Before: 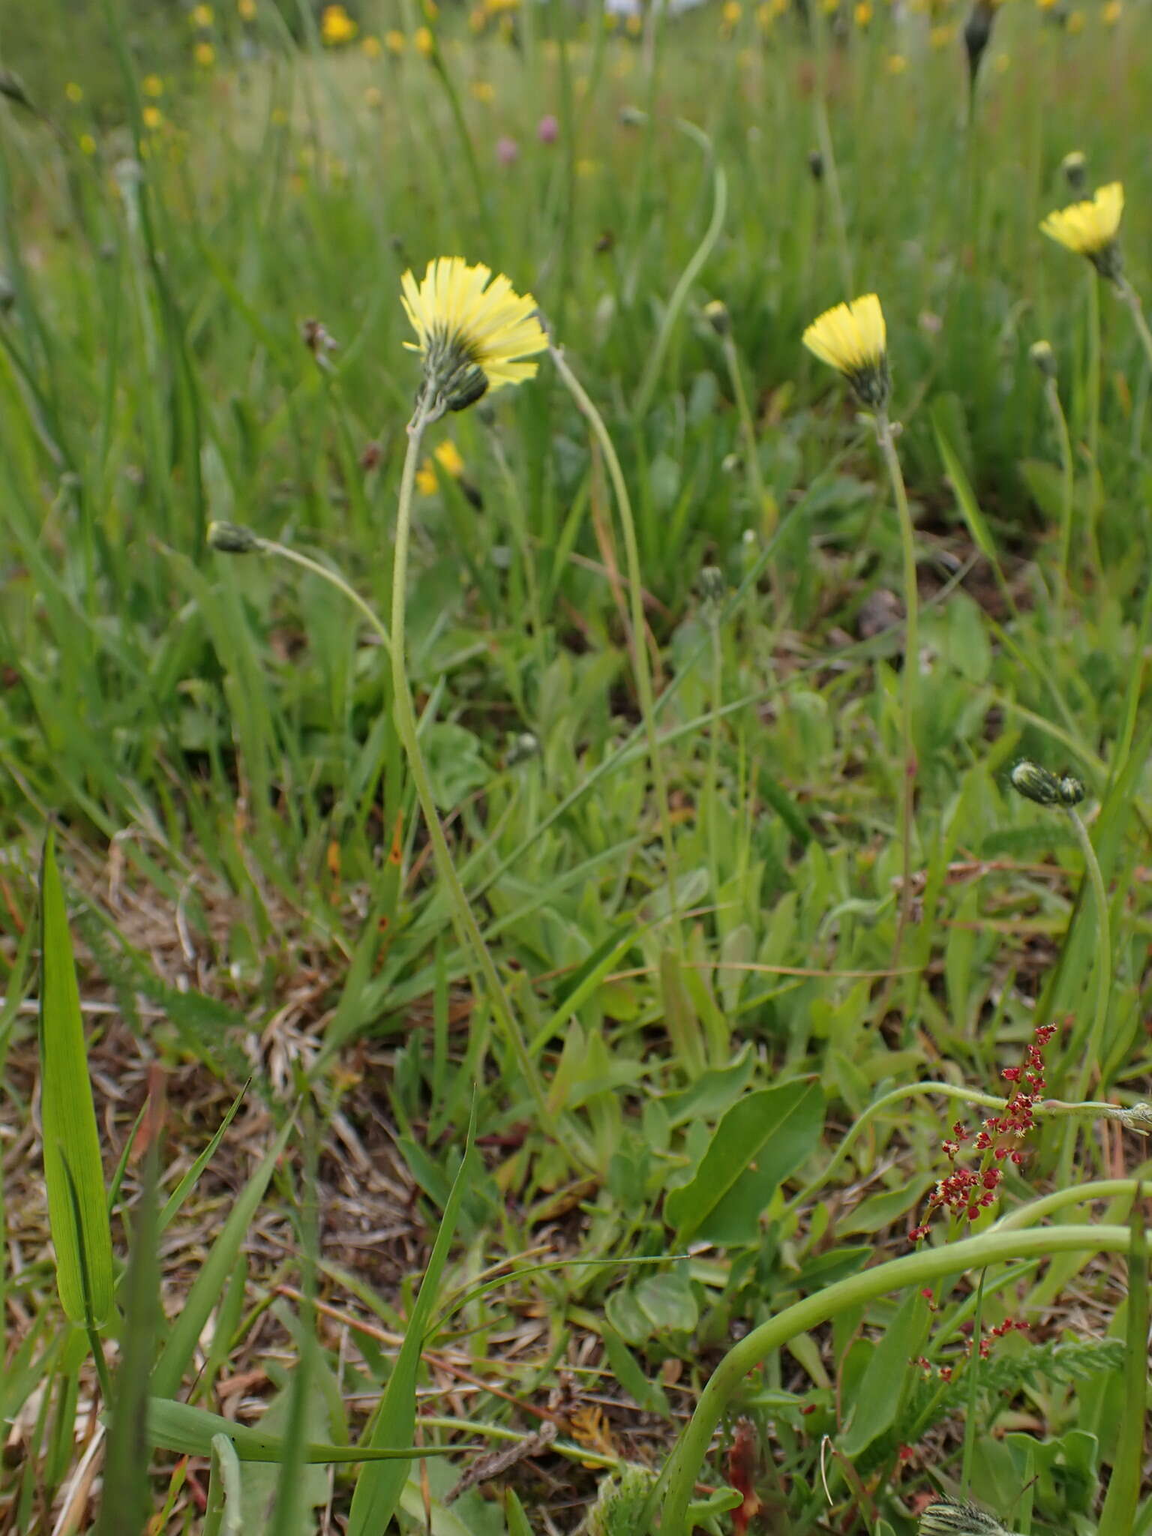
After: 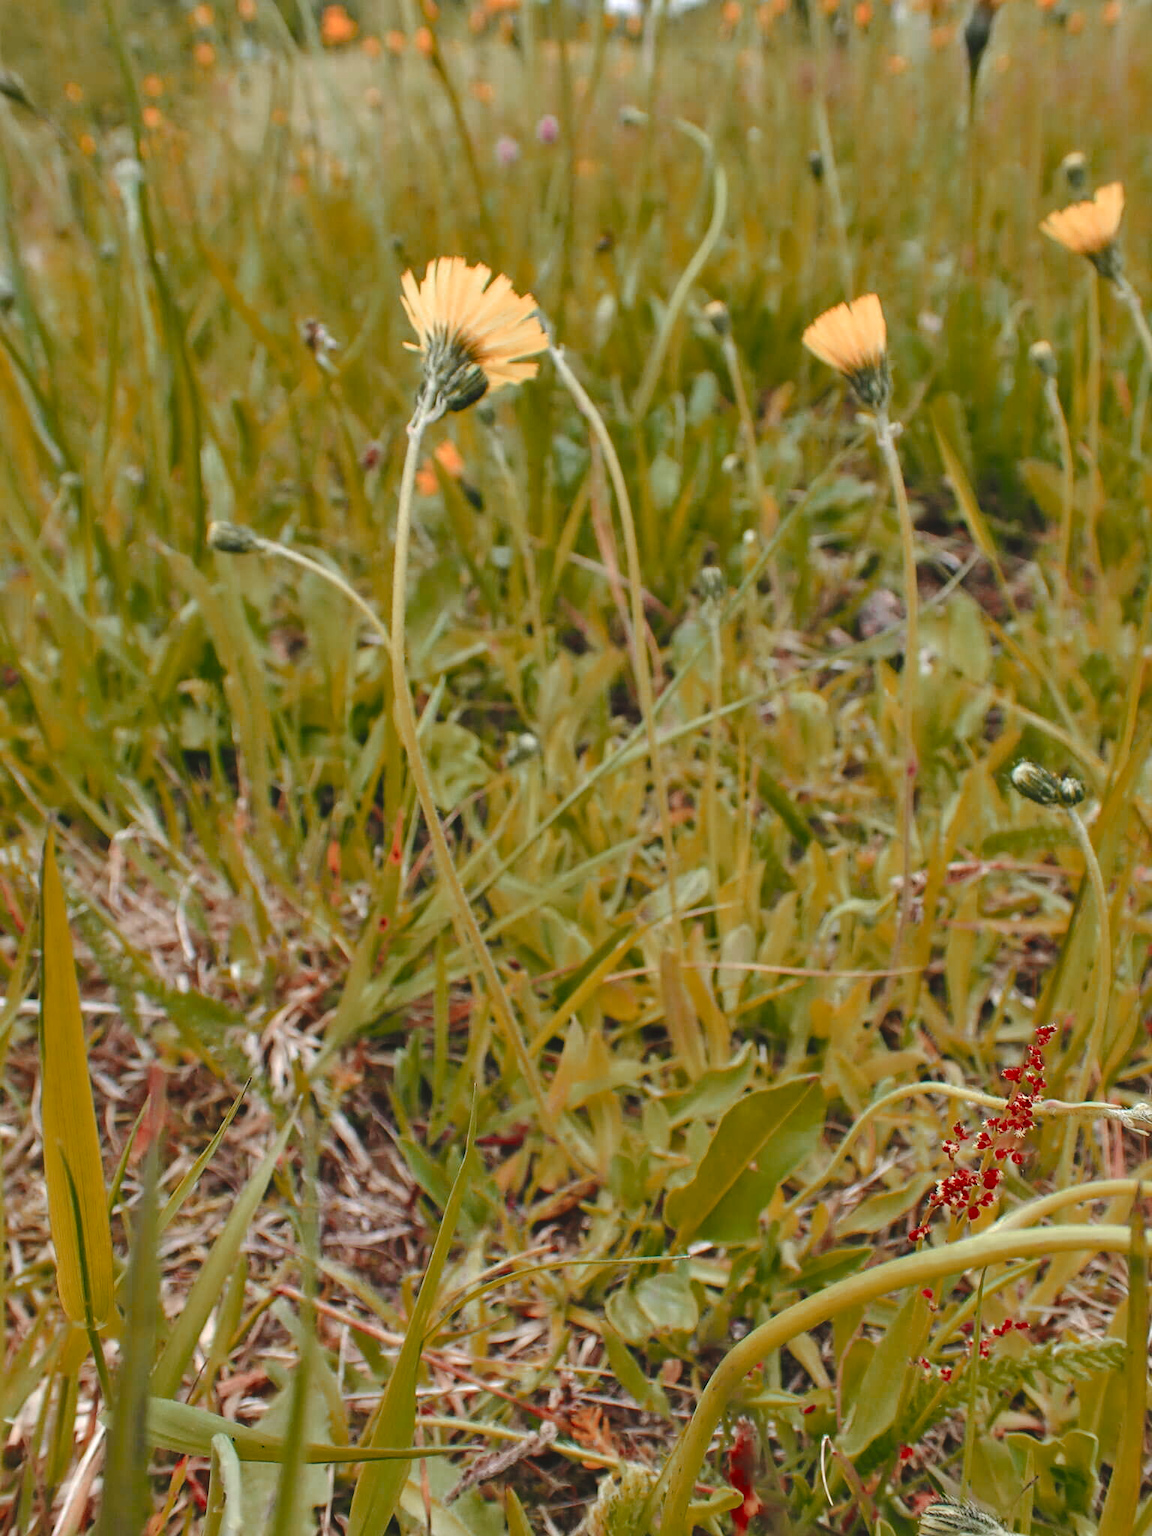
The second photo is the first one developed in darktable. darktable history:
tone curve: curves: ch0 [(0, 0) (0.003, 0.068) (0.011, 0.079) (0.025, 0.092) (0.044, 0.107) (0.069, 0.121) (0.1, 0.134) (0.136, 0.16) (0.177, 0.198) (0.224, 0.242) (0.277, 0.312) (0.335, 0.384) (0.399, 0.461) (0.468, 0.539) (0.543, 0.622) (0.623, 0.691) (0.709, 0.763) (0.801, 0.833) (0.898, 0.909) (1, 1)], preserve colors none
exposure: exposure 0.786 EV, compensate highlight preservation false
shadows and highlights: shadows 6.58, soften with gaussian
color zones: curves: ch0 [(0, 0.299) (0.25, 0.383) (0.456, 0.352) (0.736, 0.571)]; ch1 [(0, 0.63) (0.151, 0.568) (0.254, 0.416) (0.47, 0.558) (0.732, 0.37) (0.909, 0.492)]; ch2 [(0.004, 0.604) (0.158, 0.443) (0.257, 0.403) (0.761, 0.468)]
